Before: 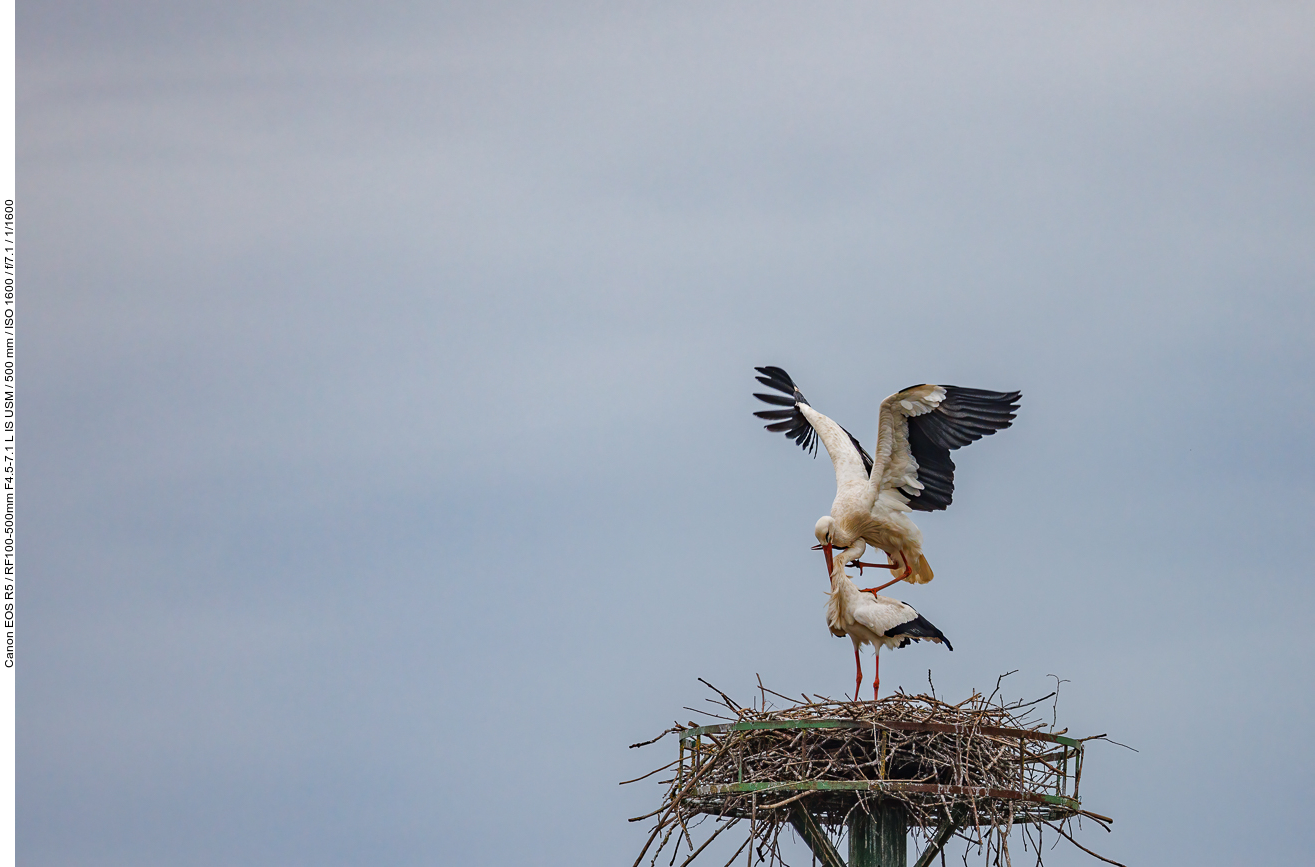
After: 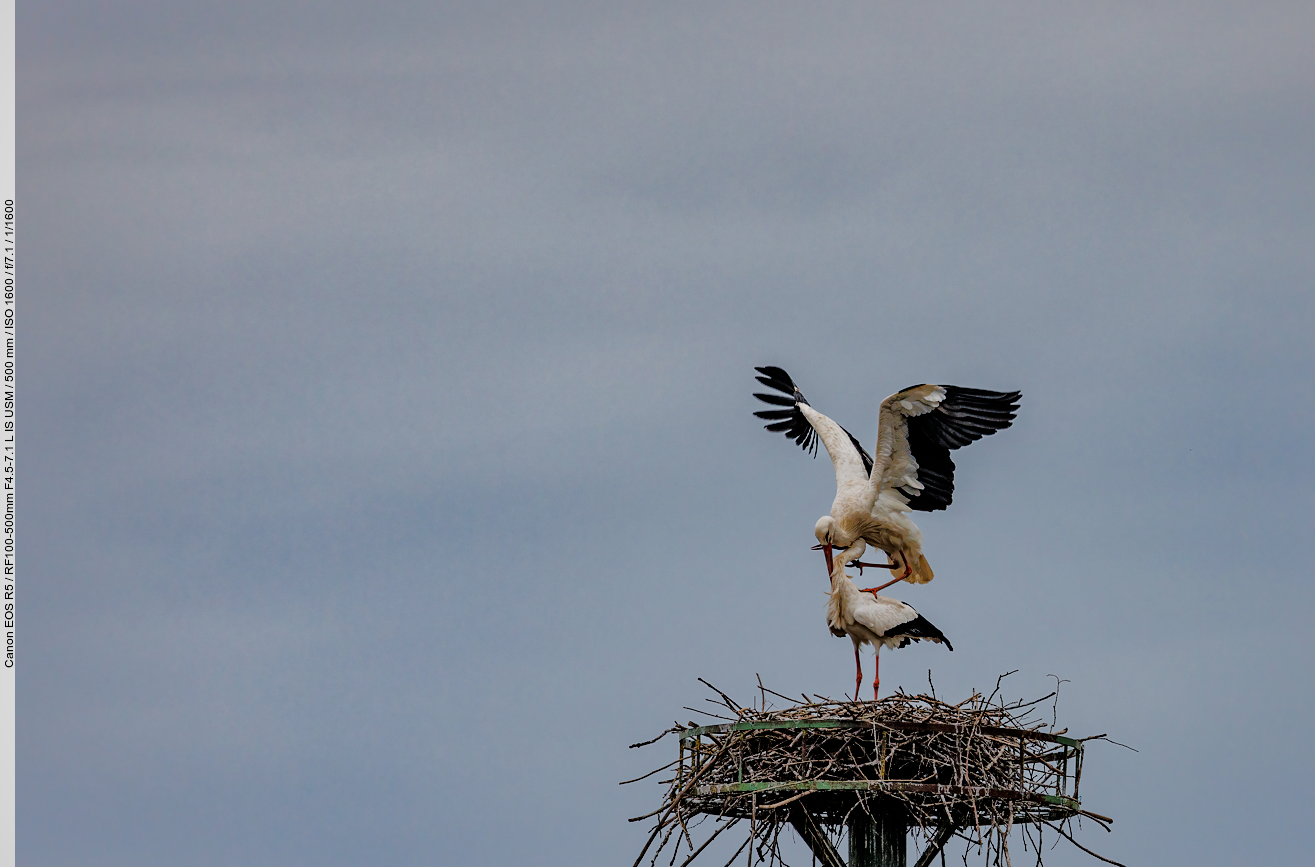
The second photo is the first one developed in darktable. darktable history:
white balance: emerald 1
tone equalizer: -8 EV -0.417 EV, -7 EV -0.389 EV, -6 EV -0.333 EV, -5 EV -0.222 EV, -3 EV 0.222 EV, -2 EV 0.333 EV, -1 EV 0.389 EV, +0 EV 0.417 EV, edges refinement/feathering 500, mask exposure compensation -1.57 EV, preserve details no
shadows and highlights: shadows -19.91, highlights -73.15
filmic rgb: black relative exposure -5 EV, hardness 2.88, contrast 1.3
